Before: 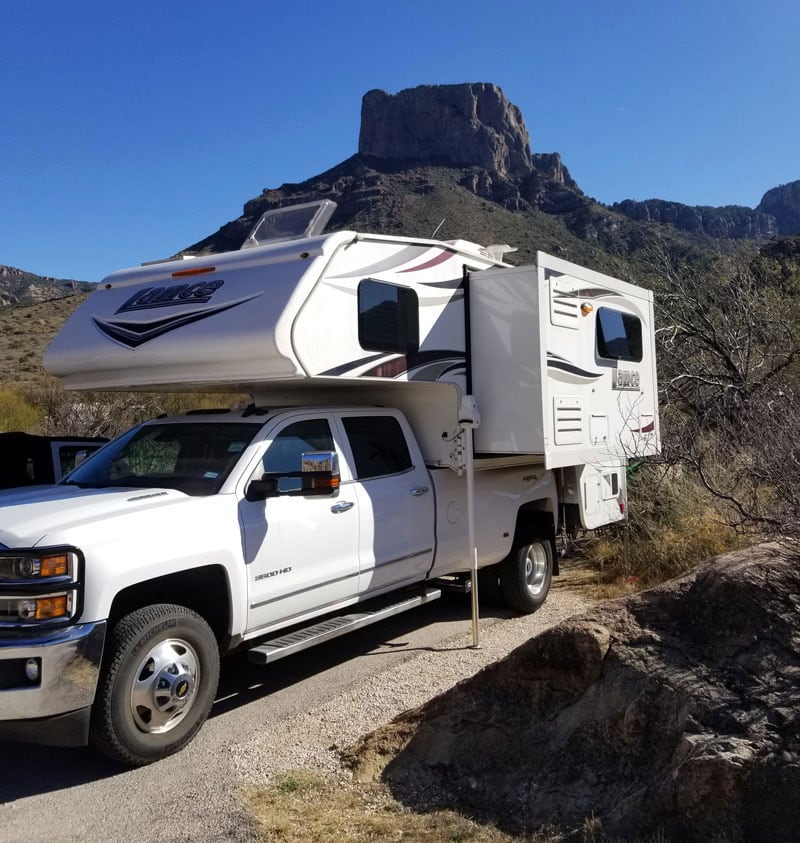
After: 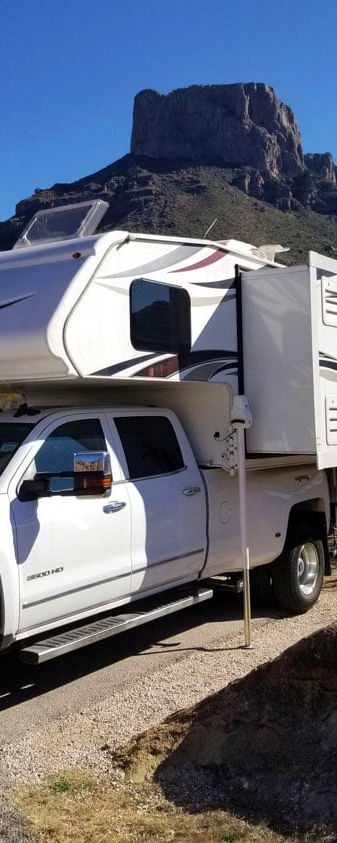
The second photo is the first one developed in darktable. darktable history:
velvia: on, module defaults
crop: left 28.583%, right 29.231%
